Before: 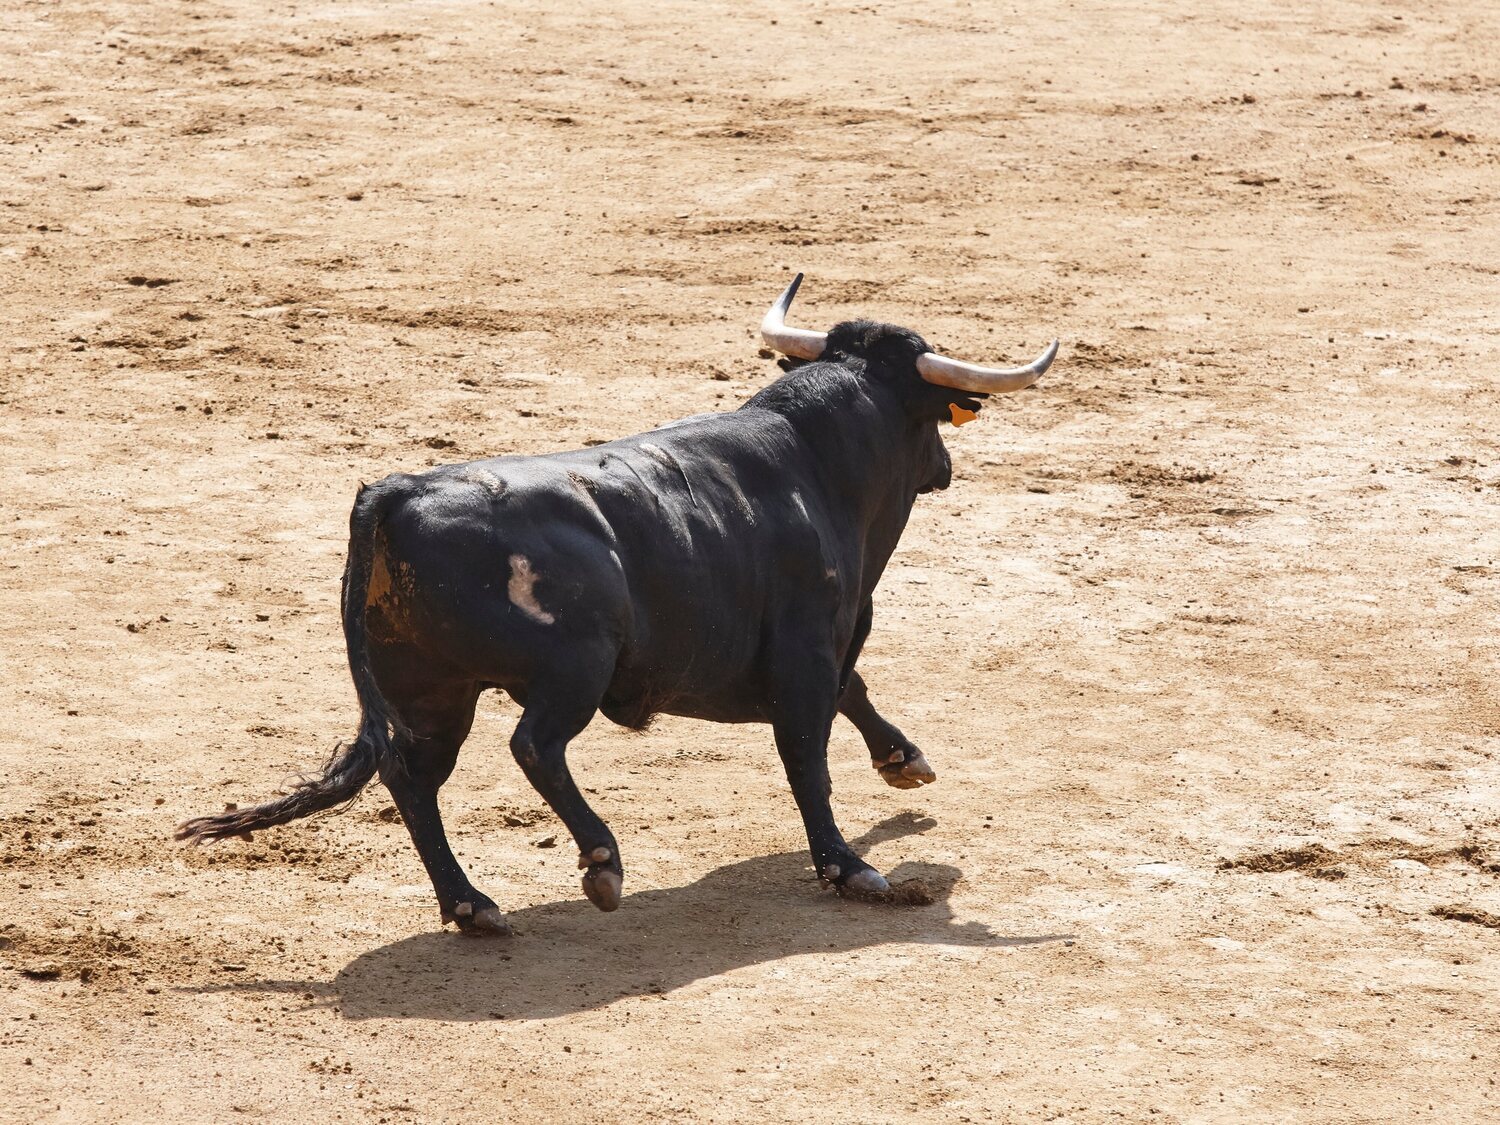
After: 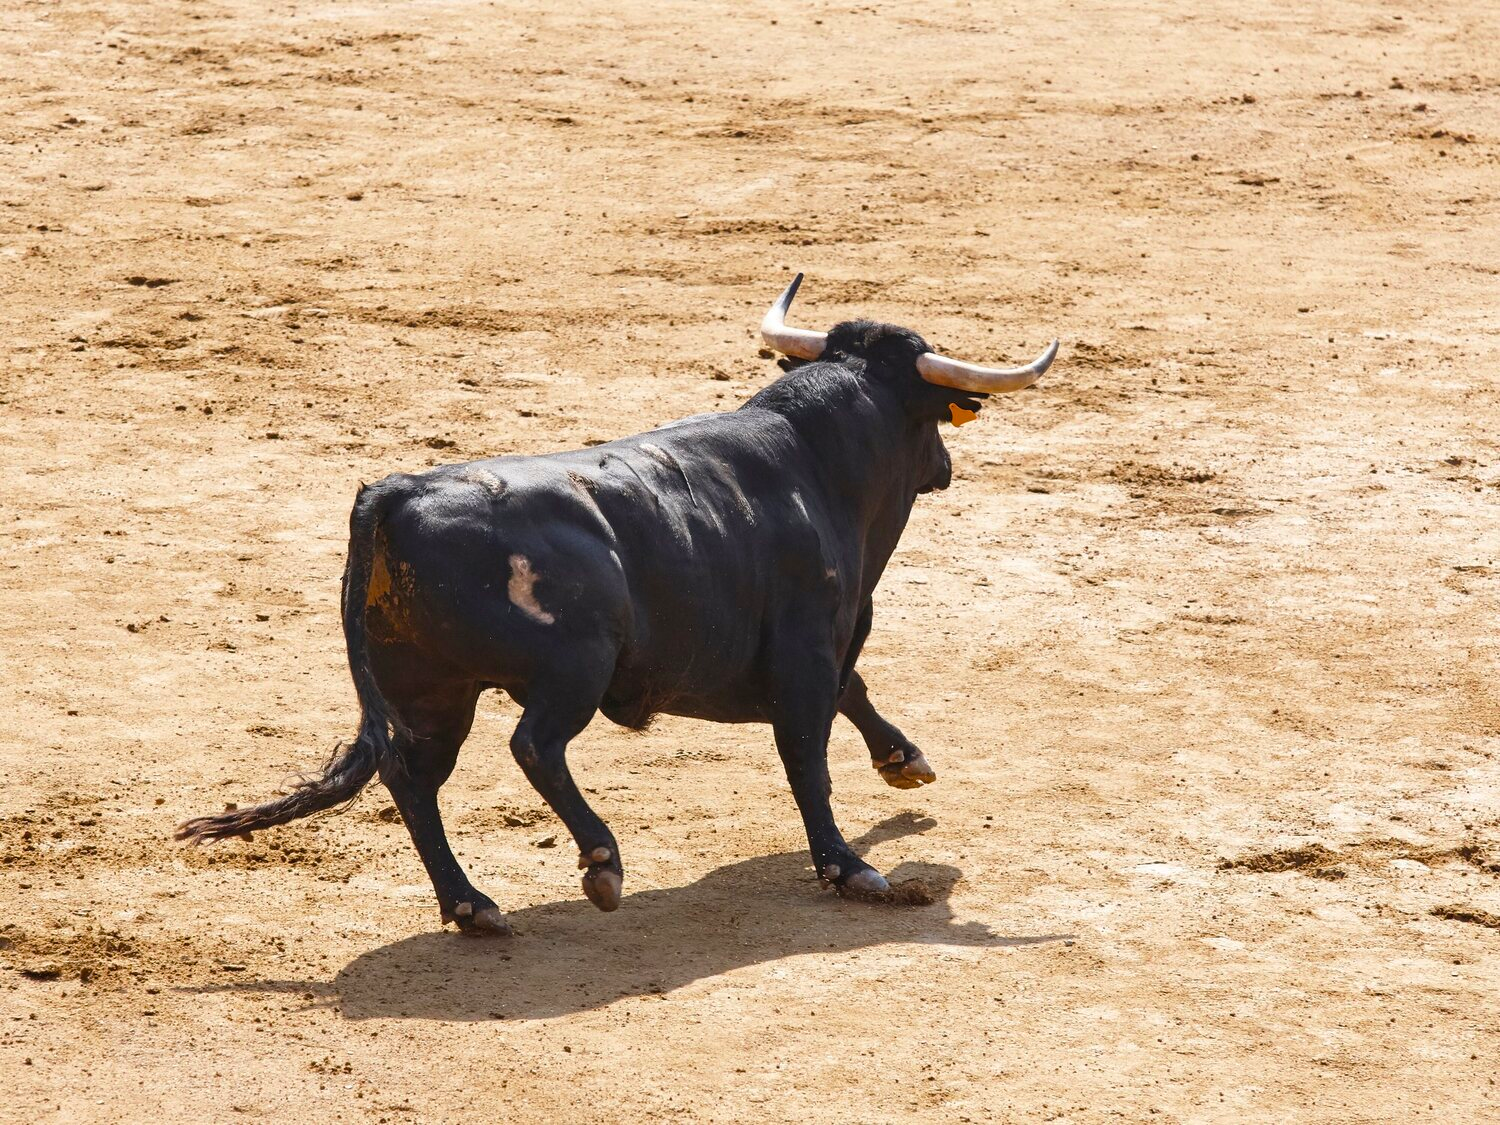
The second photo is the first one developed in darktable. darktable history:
color balance rgb: power › hue 329.76°, perceptual saturation grading › global saturation 19.357%, global vibrance 20%
